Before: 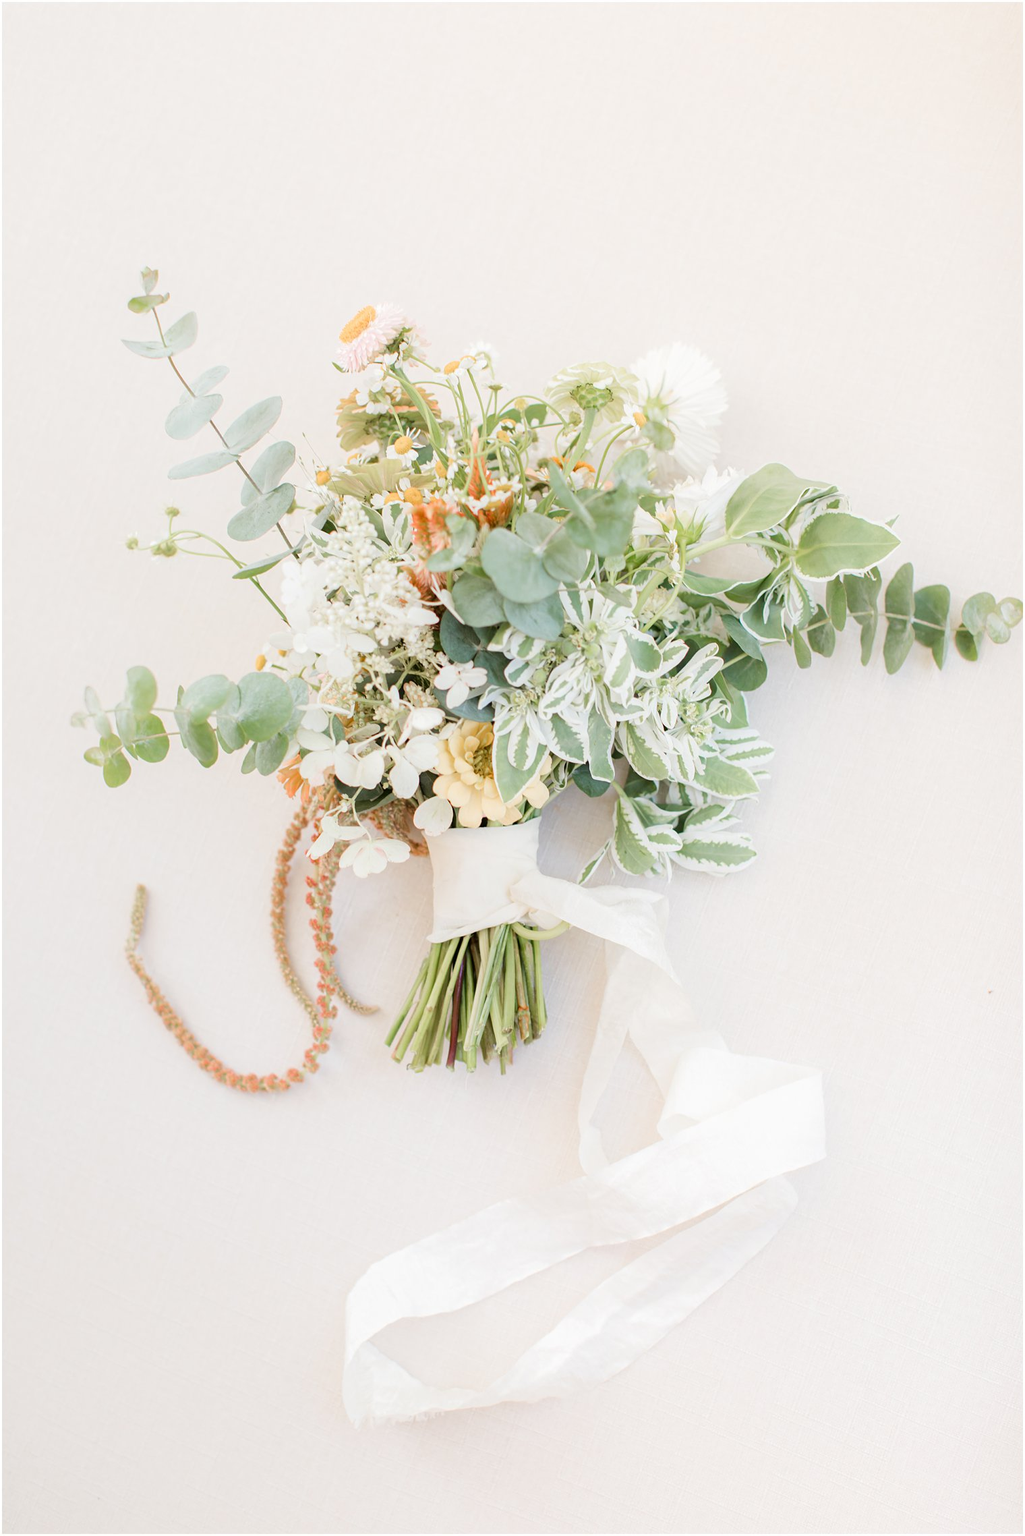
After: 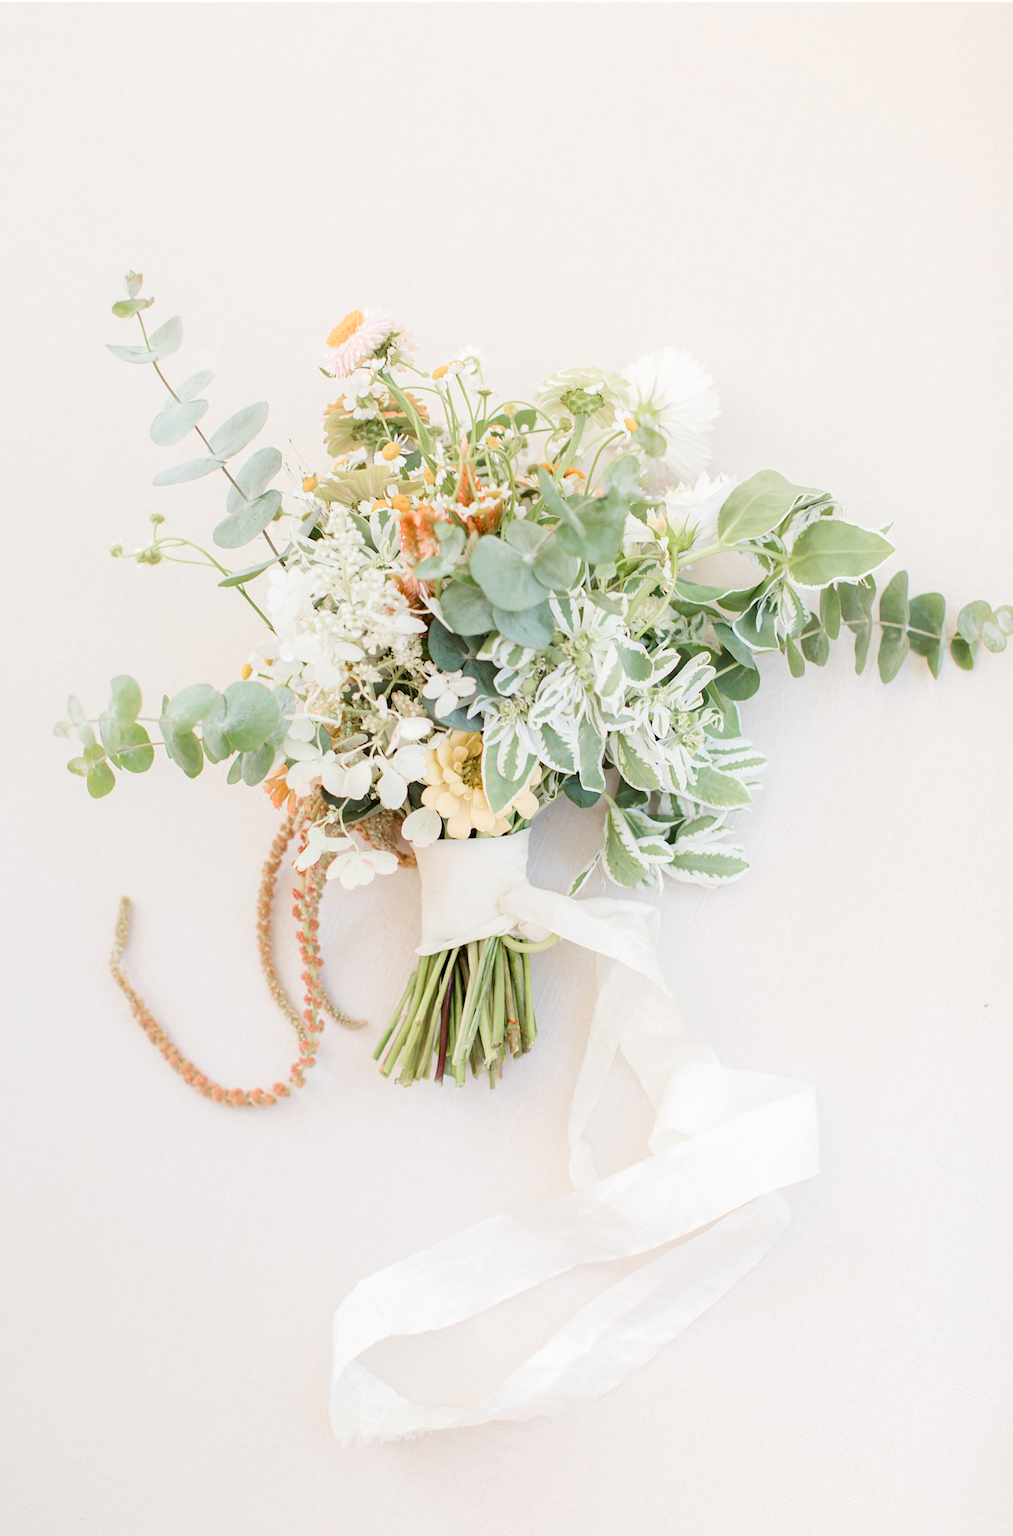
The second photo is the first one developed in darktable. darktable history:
crop and rotate: left 1.774%, right 0.633%, bottom 1.28%
contrast brightness saturation: contrast 0.08, saturation 0.02
